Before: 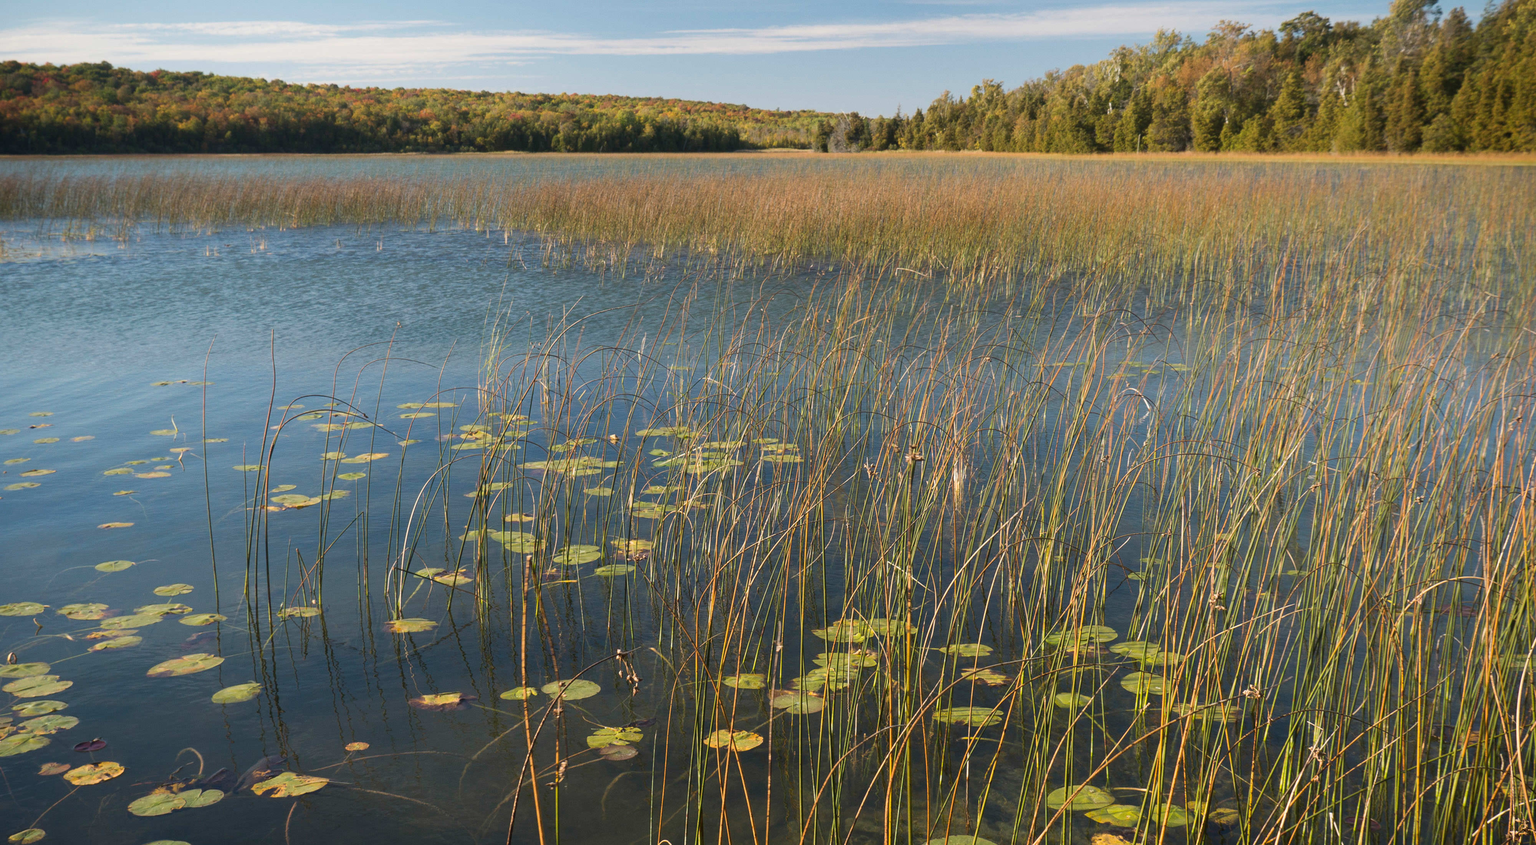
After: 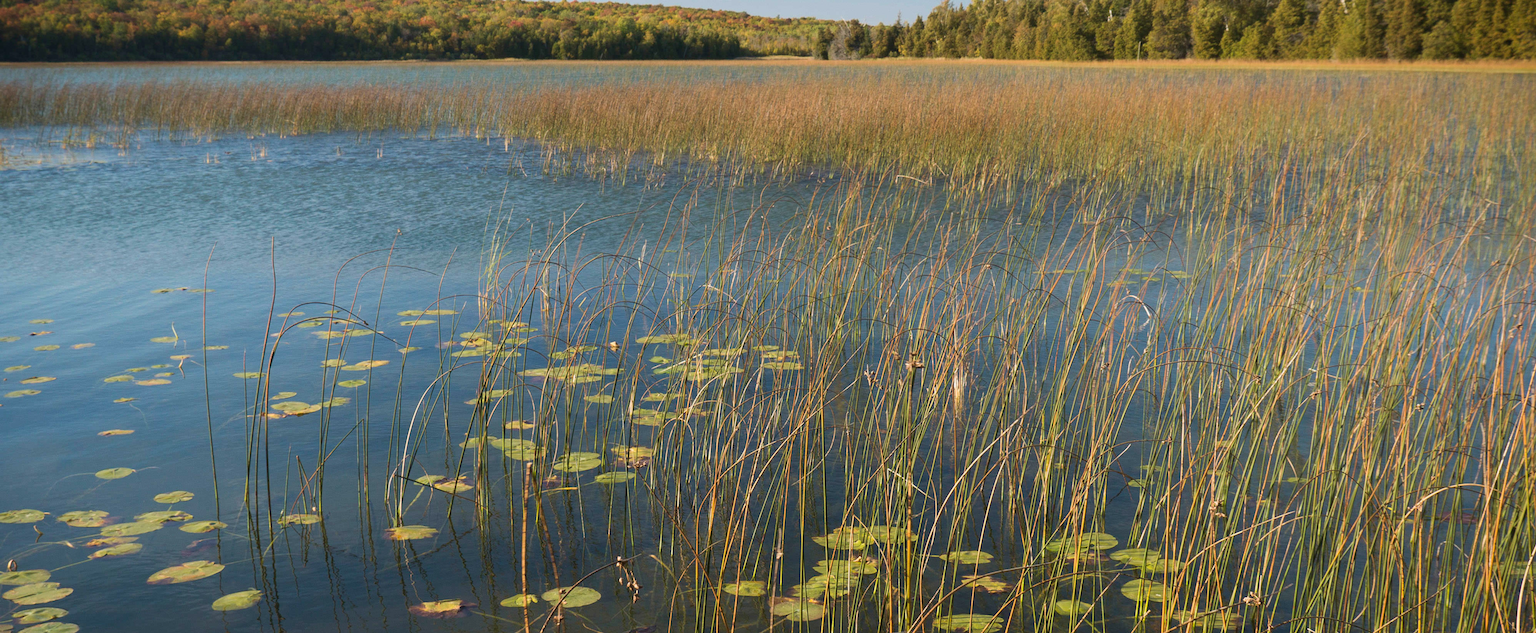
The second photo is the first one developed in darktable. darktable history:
crop: top 11.038%, bottom 13.962%
velvia: strength 17%
